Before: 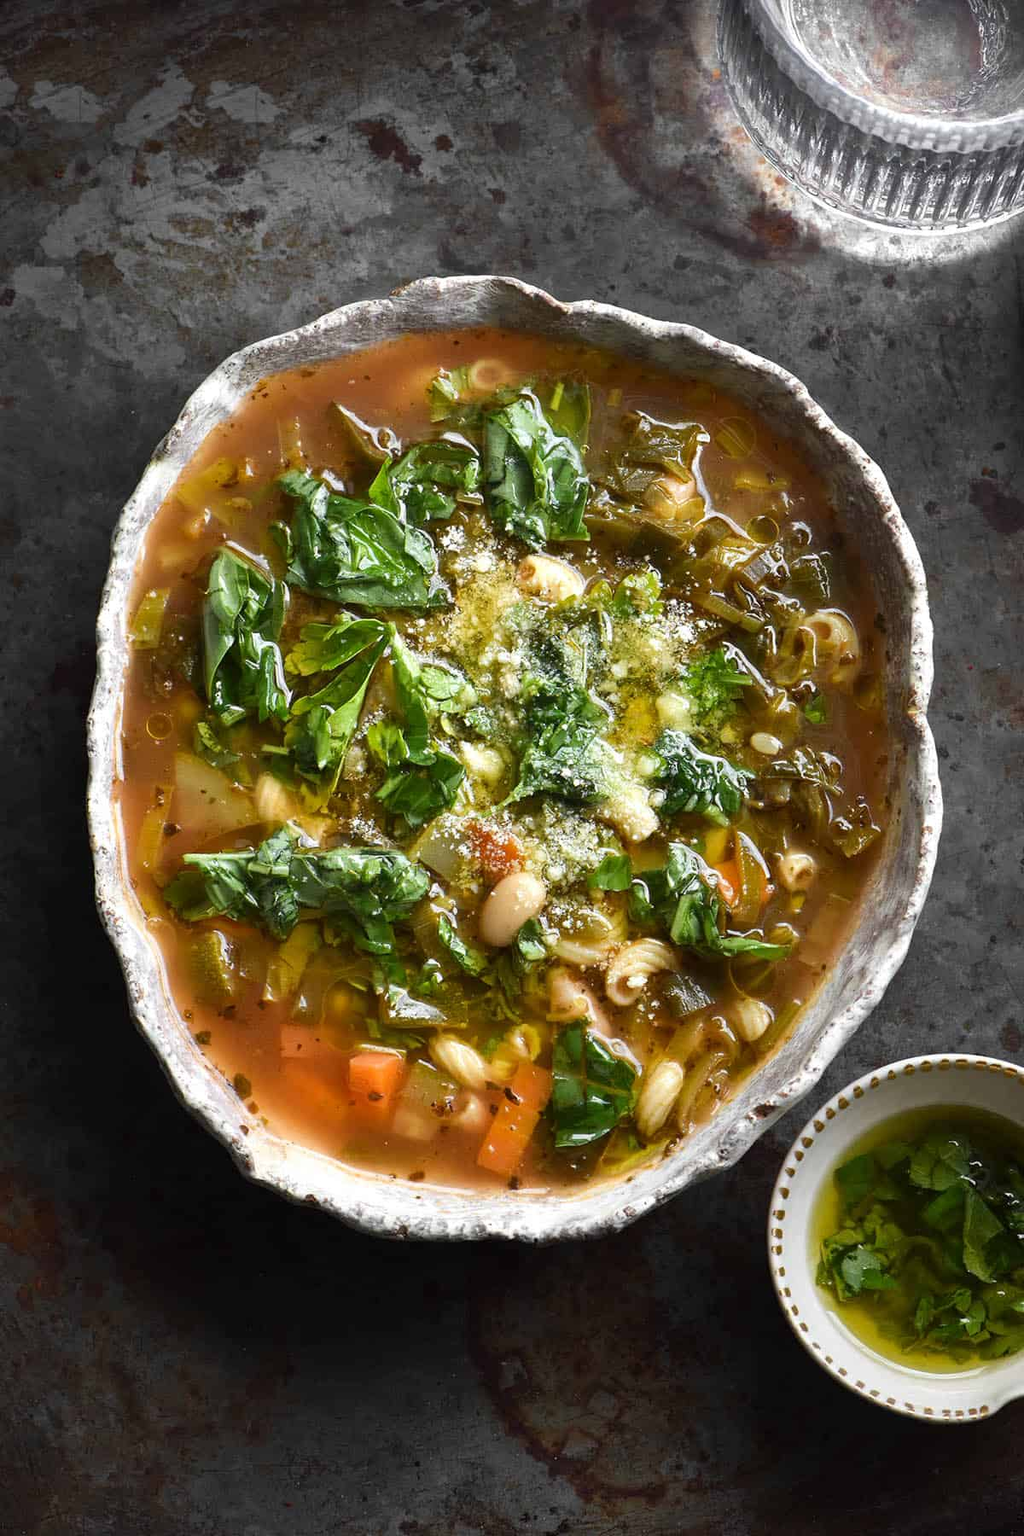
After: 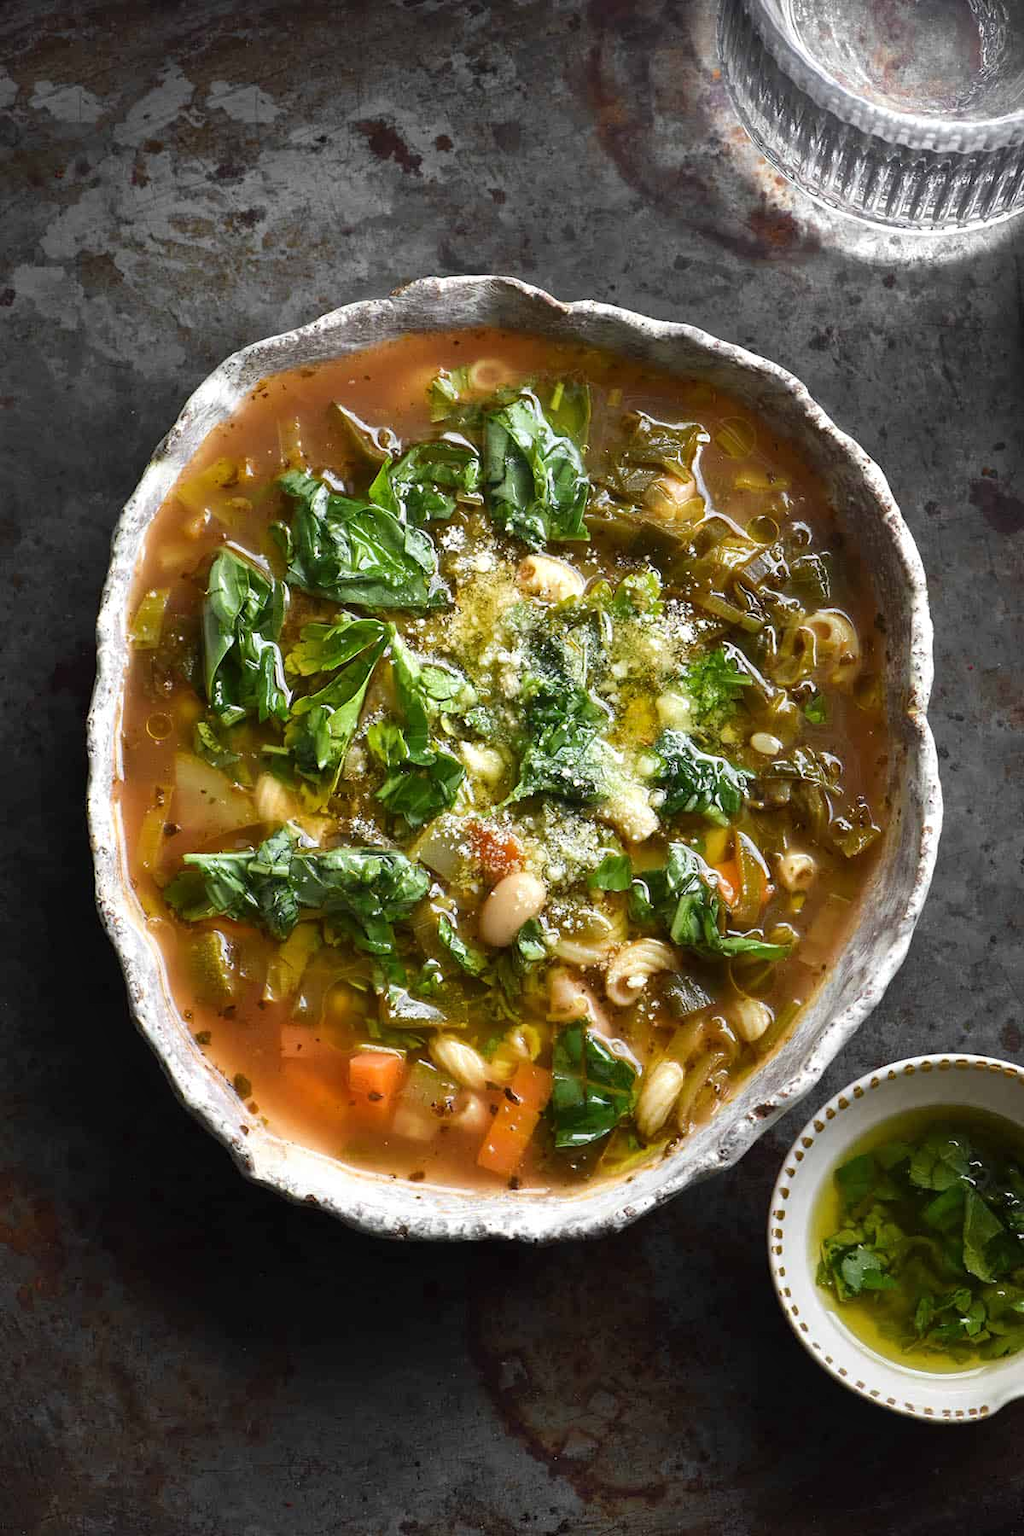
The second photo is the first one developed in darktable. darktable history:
shadows and highlights: shadows 19.13, highlights -83.41, soften with gaussian
tone equalizer: on, module defaults
